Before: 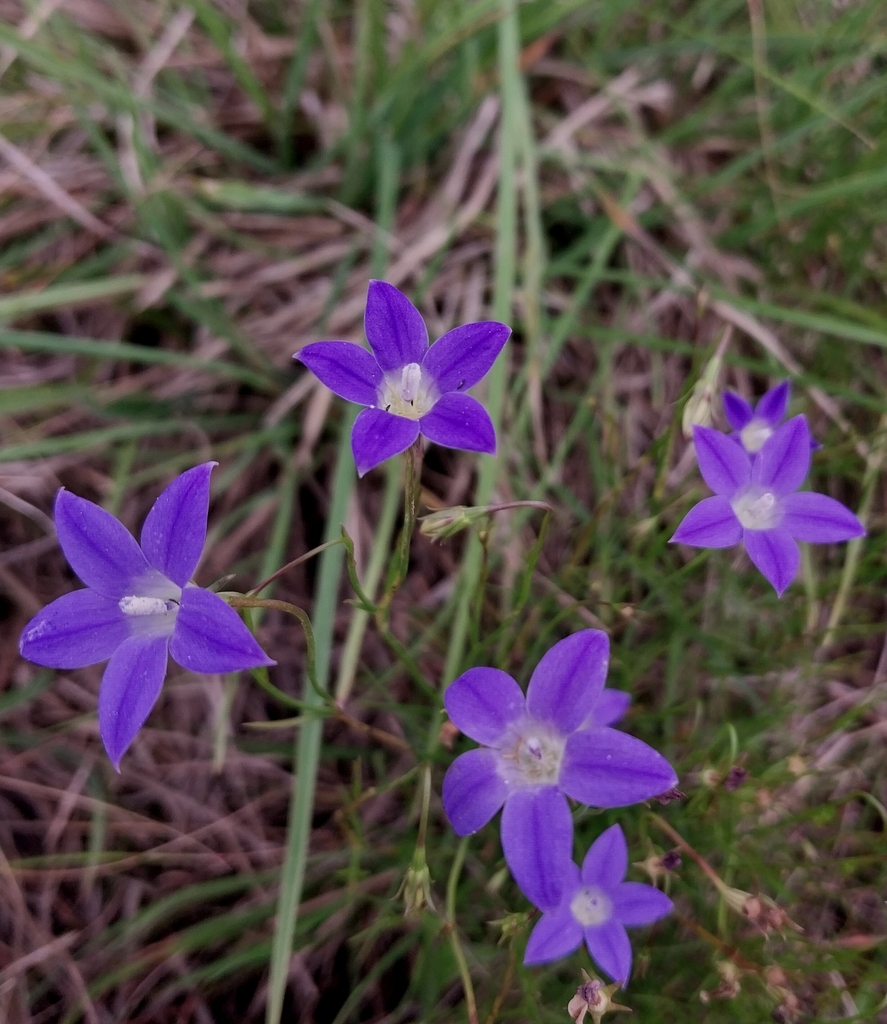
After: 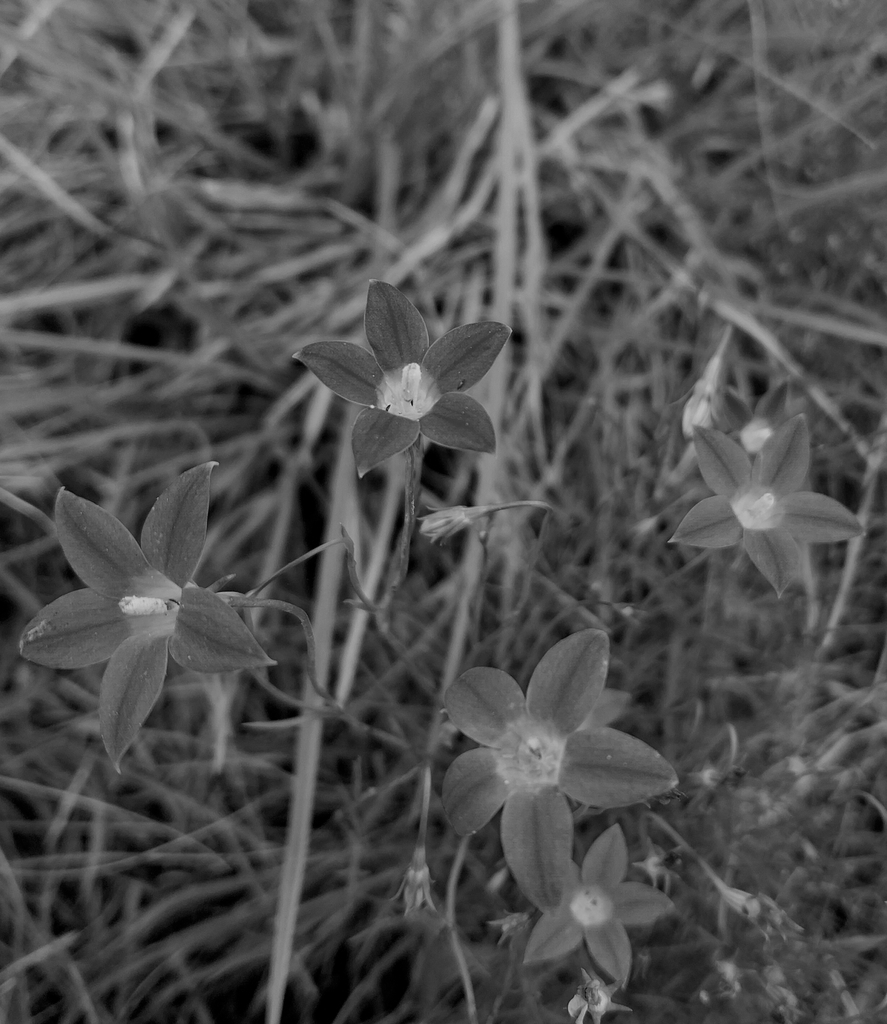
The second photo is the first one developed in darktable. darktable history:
monochrome: size 3.1
white balance: emerald 1
